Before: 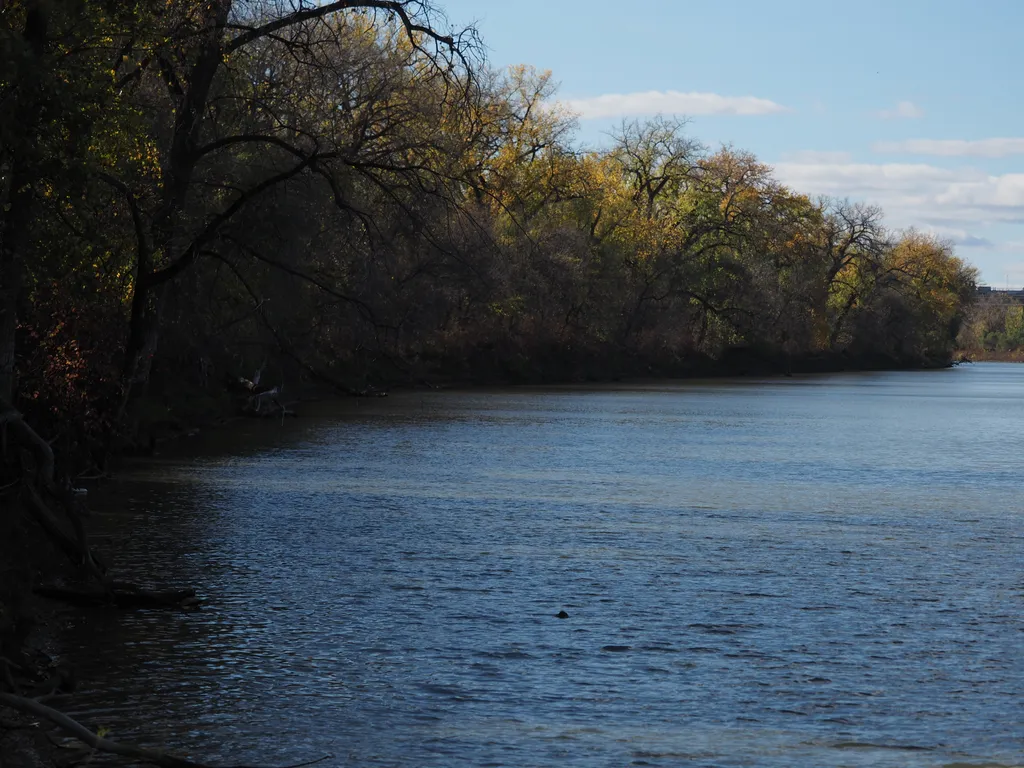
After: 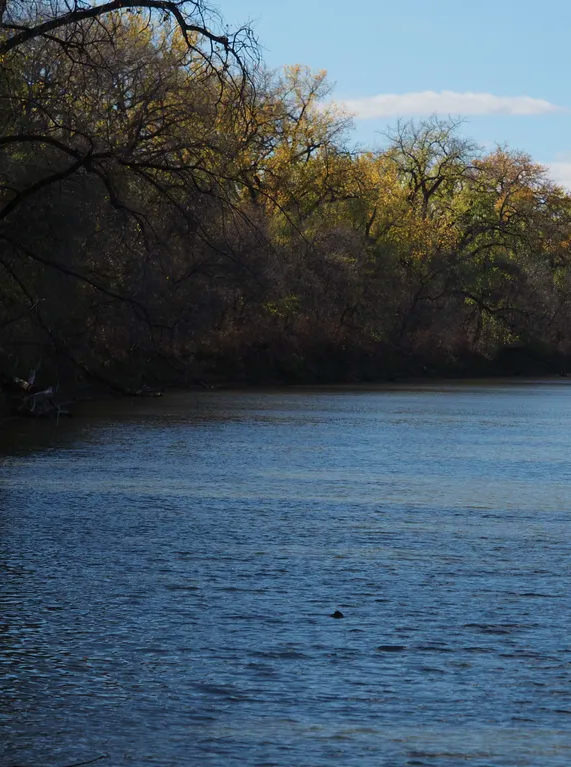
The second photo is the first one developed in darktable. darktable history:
velvia: on, module defaults
crop: left 22.029%, right 22.123%, bottom 0.001%
